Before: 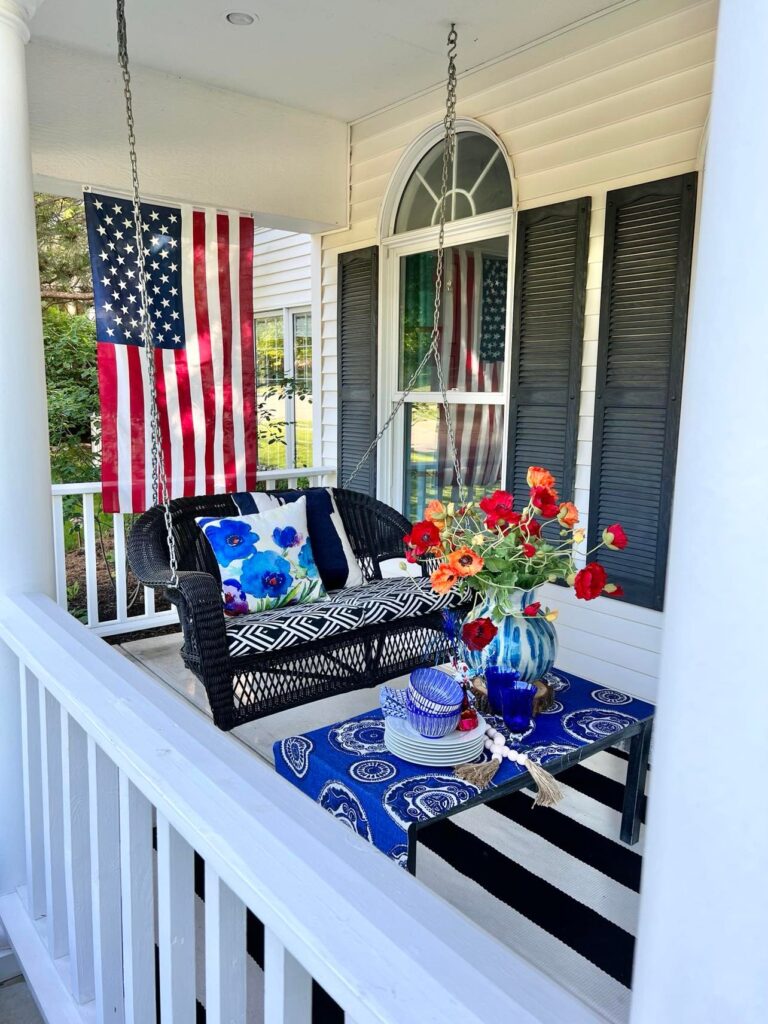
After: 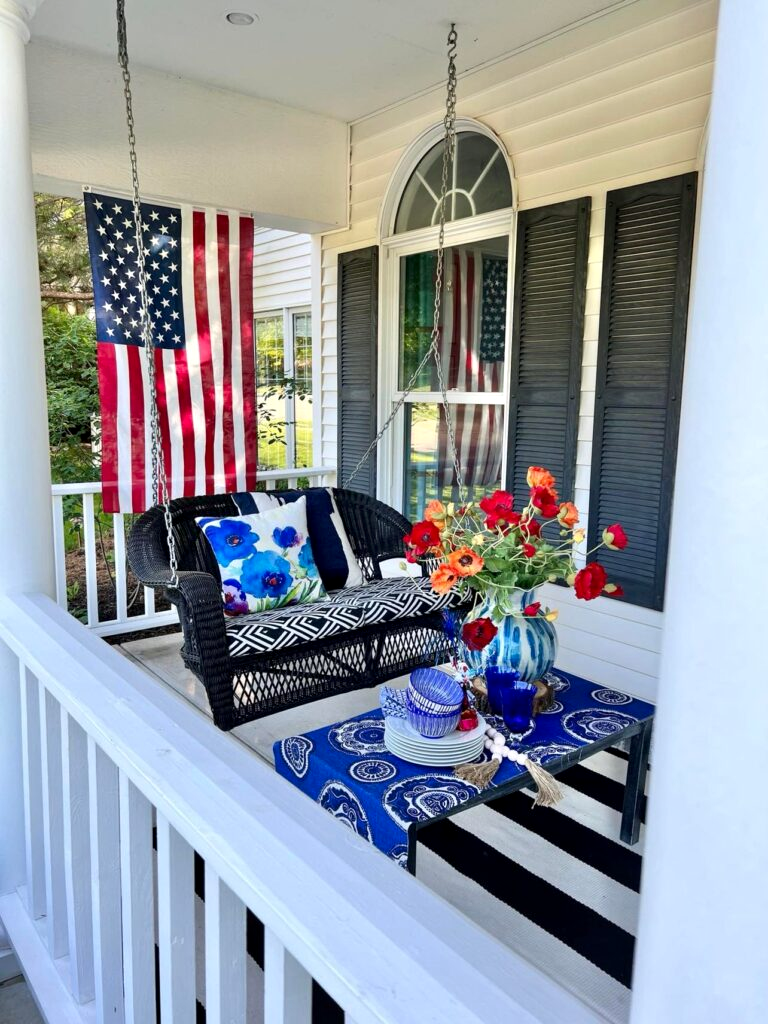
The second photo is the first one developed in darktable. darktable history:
contrast equalizer: y [[0.6 ×6], [0.55 ×6], [0 ×6], [0 ×6], [0 ×6]], mix 0.162
